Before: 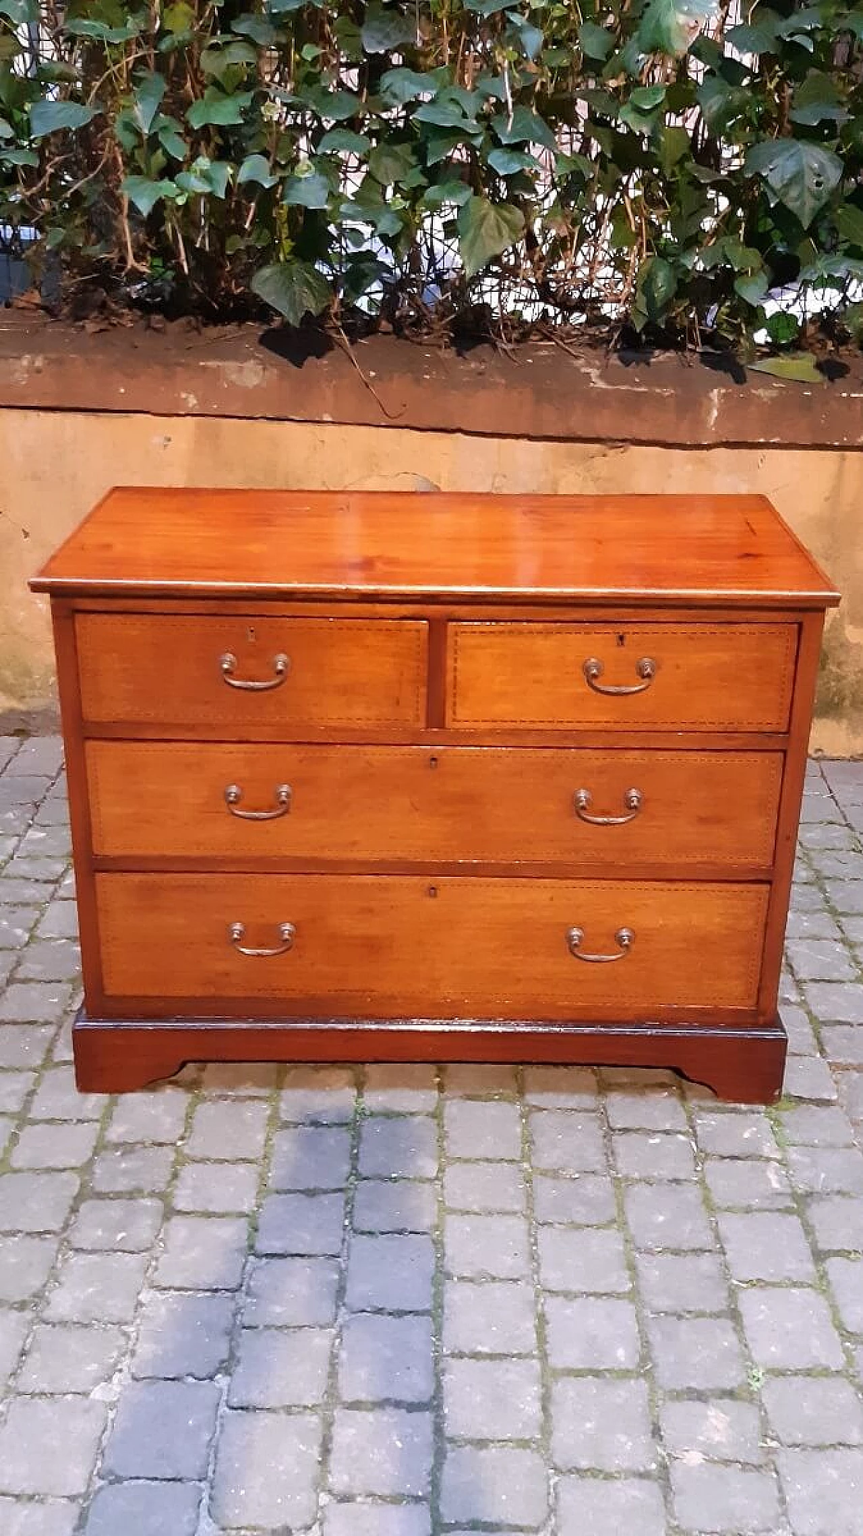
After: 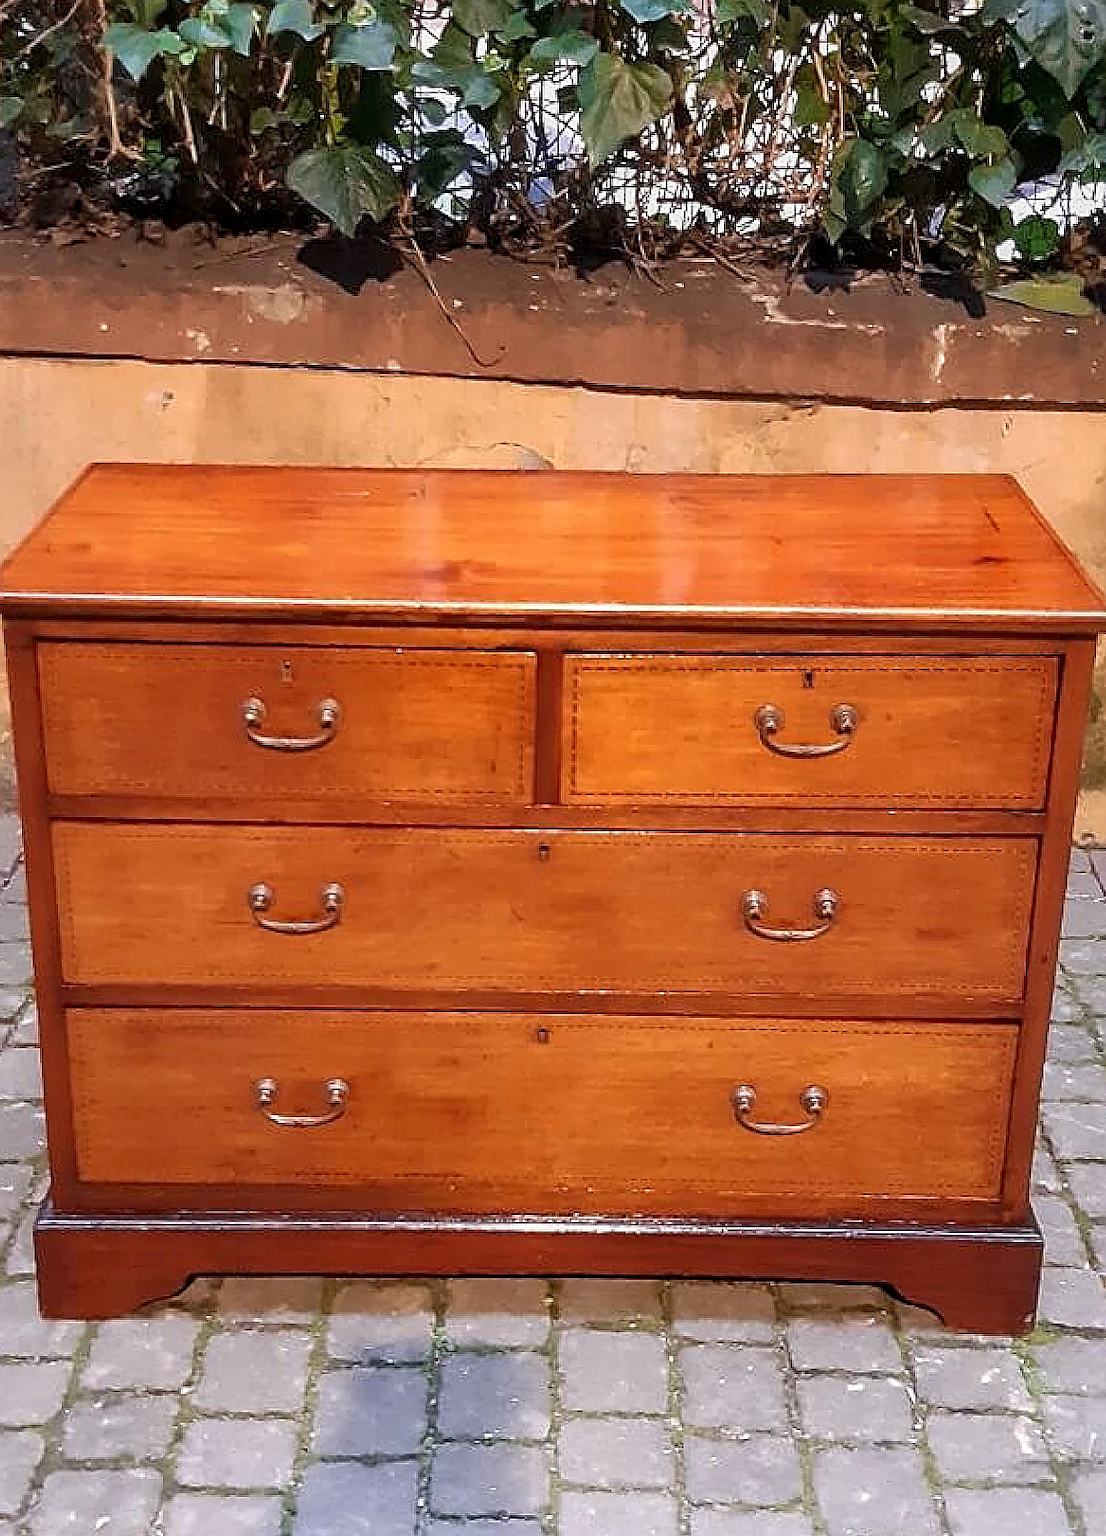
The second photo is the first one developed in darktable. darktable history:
crop: left 5.644%, top 10.357%, right 3.532%, bottom 18.83%
local contrast: on, module defaults
sharpen: on, module defaults
